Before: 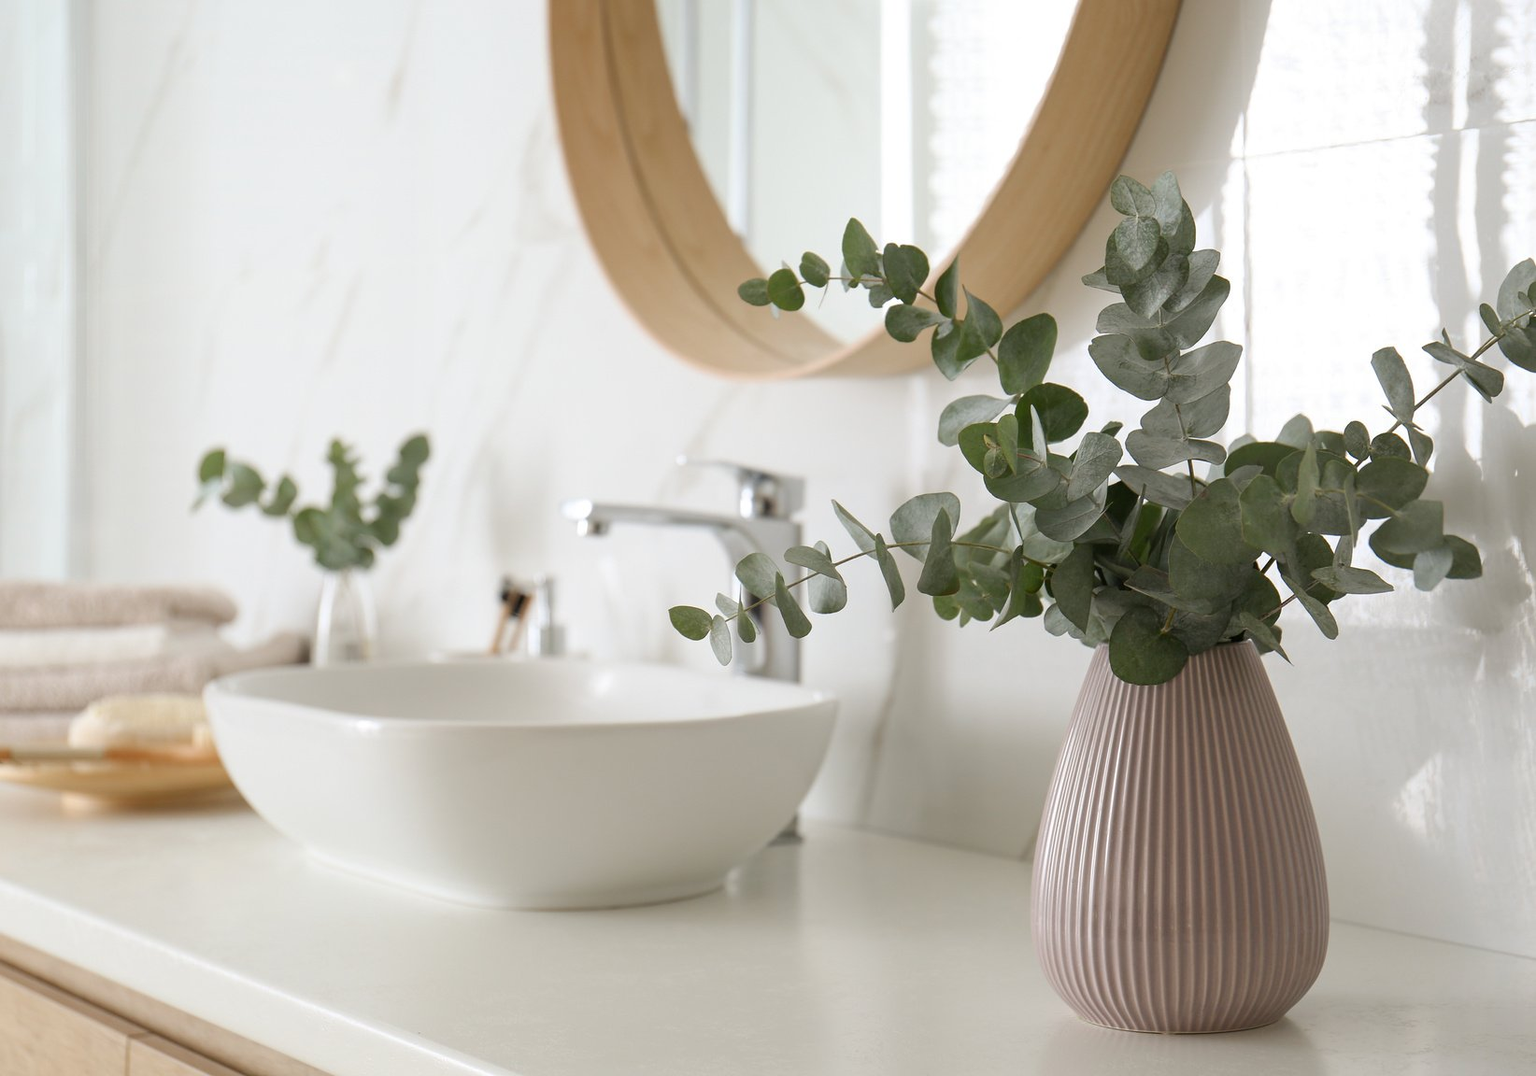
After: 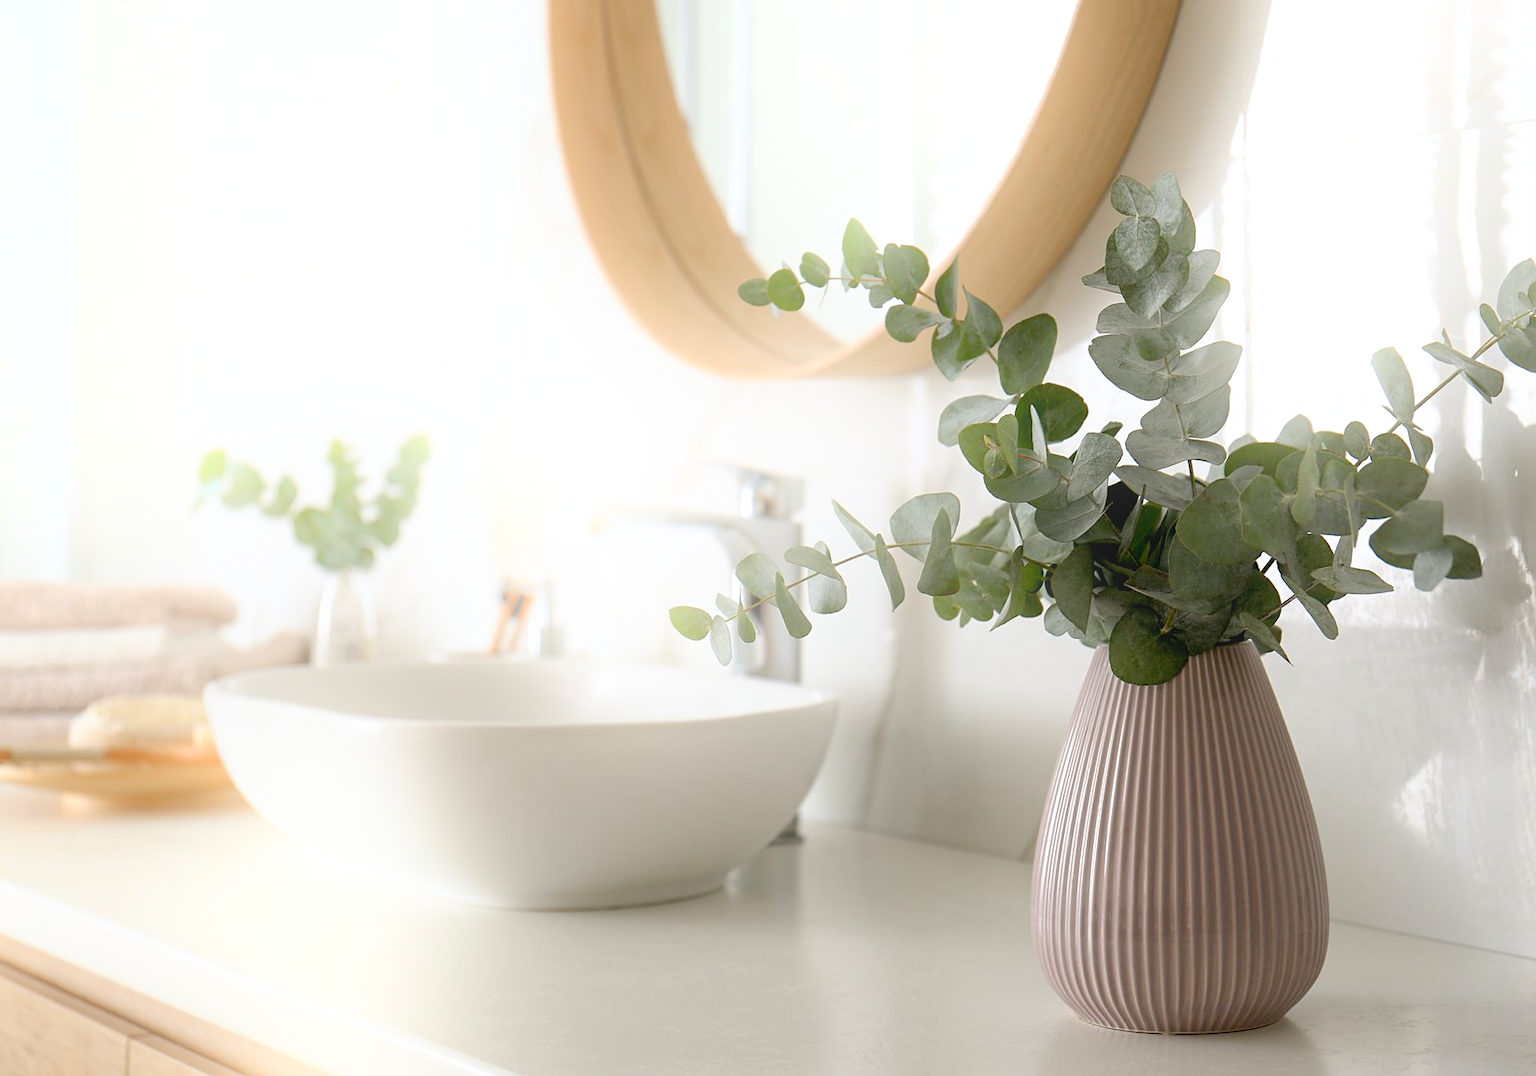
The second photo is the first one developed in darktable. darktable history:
base curve: curves: ch0 [(0.017, 0) (0.425, 0.441) (0.844, 0.933) (1, 1)], preserve colors none
sharpen: amount 0.2
bloom: size 16%, threshold 98%, strength 20%
